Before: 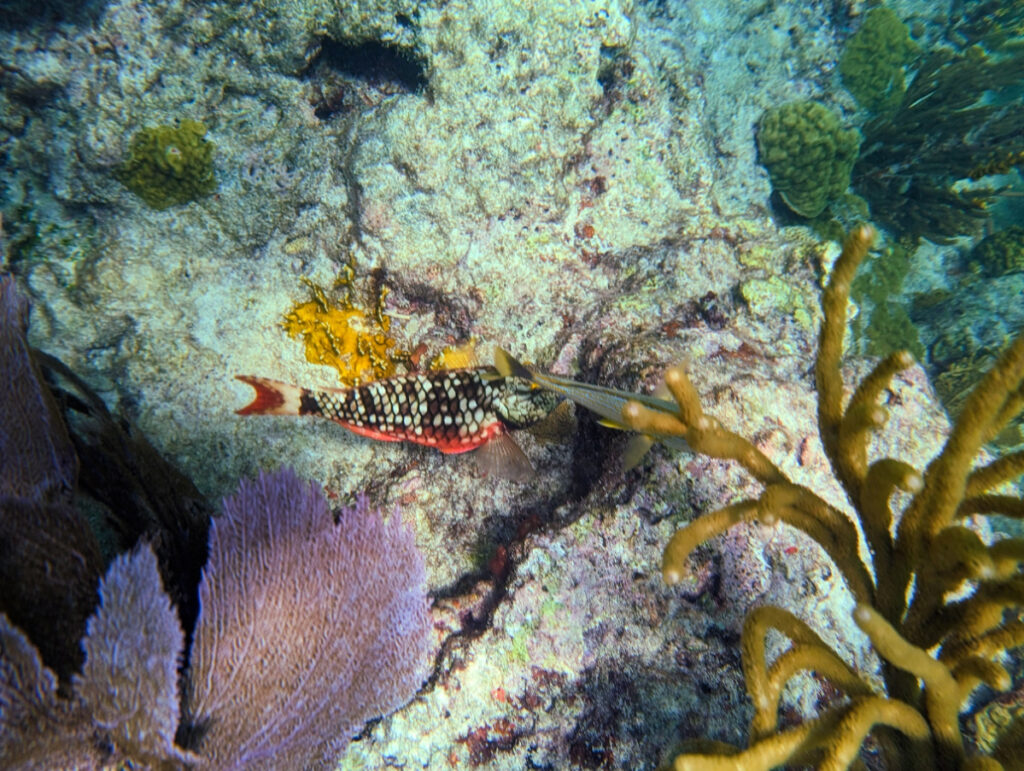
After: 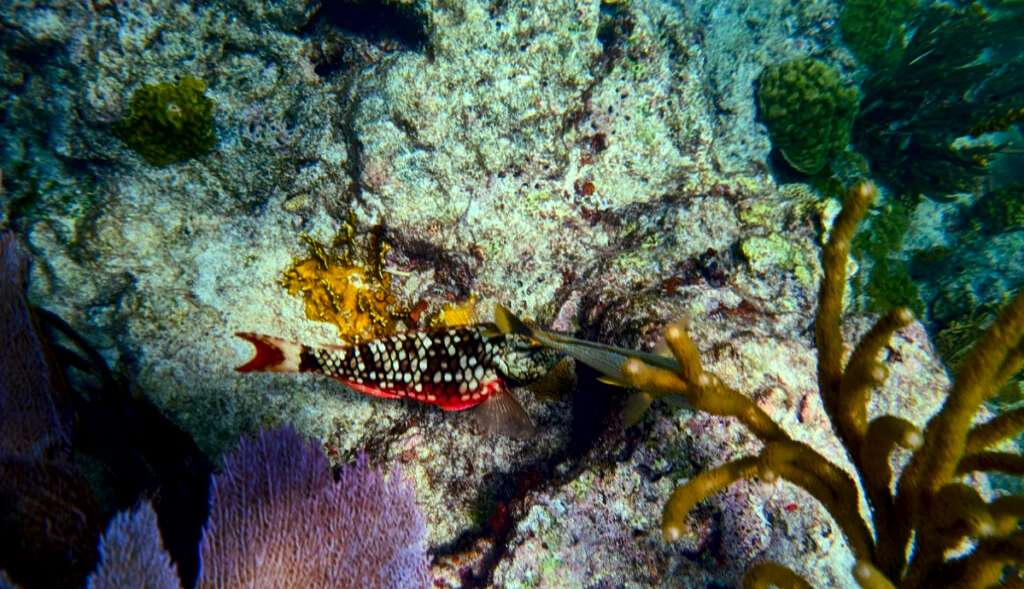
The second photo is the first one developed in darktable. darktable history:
crop: top 5.658%, bottom 17.904%
local contrast: mode bilateral grid, contrast 25, coarseness 59, detail 151%, midtone range 0.2
contrast brightness saturation: brightness -0.254, saturation 0.204
